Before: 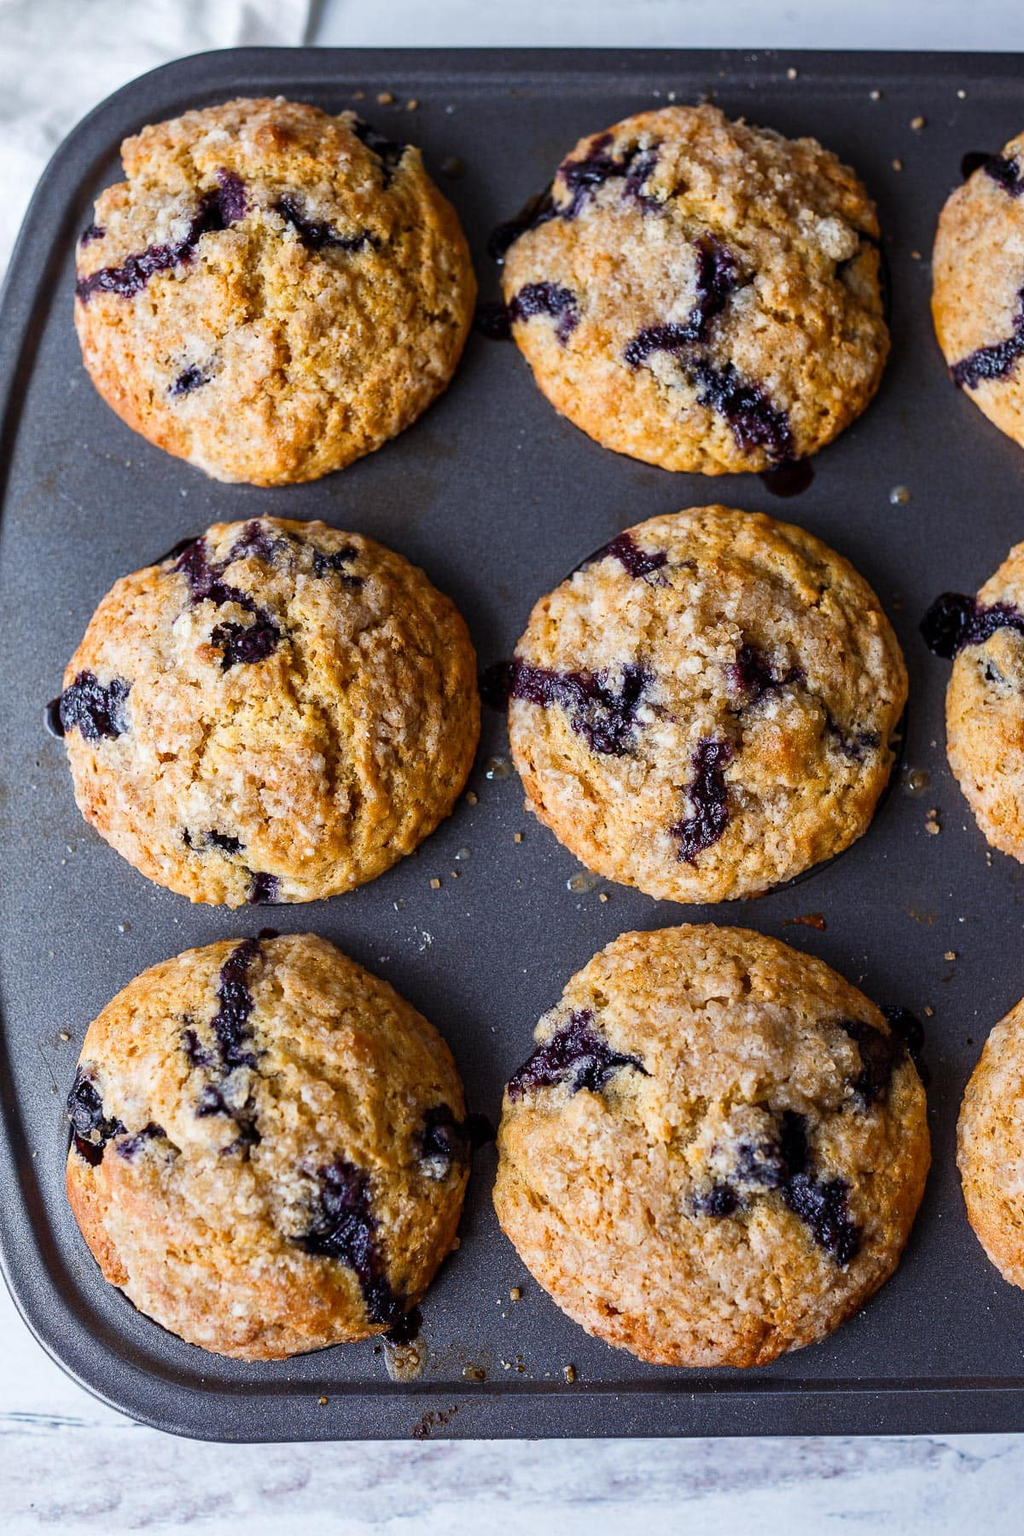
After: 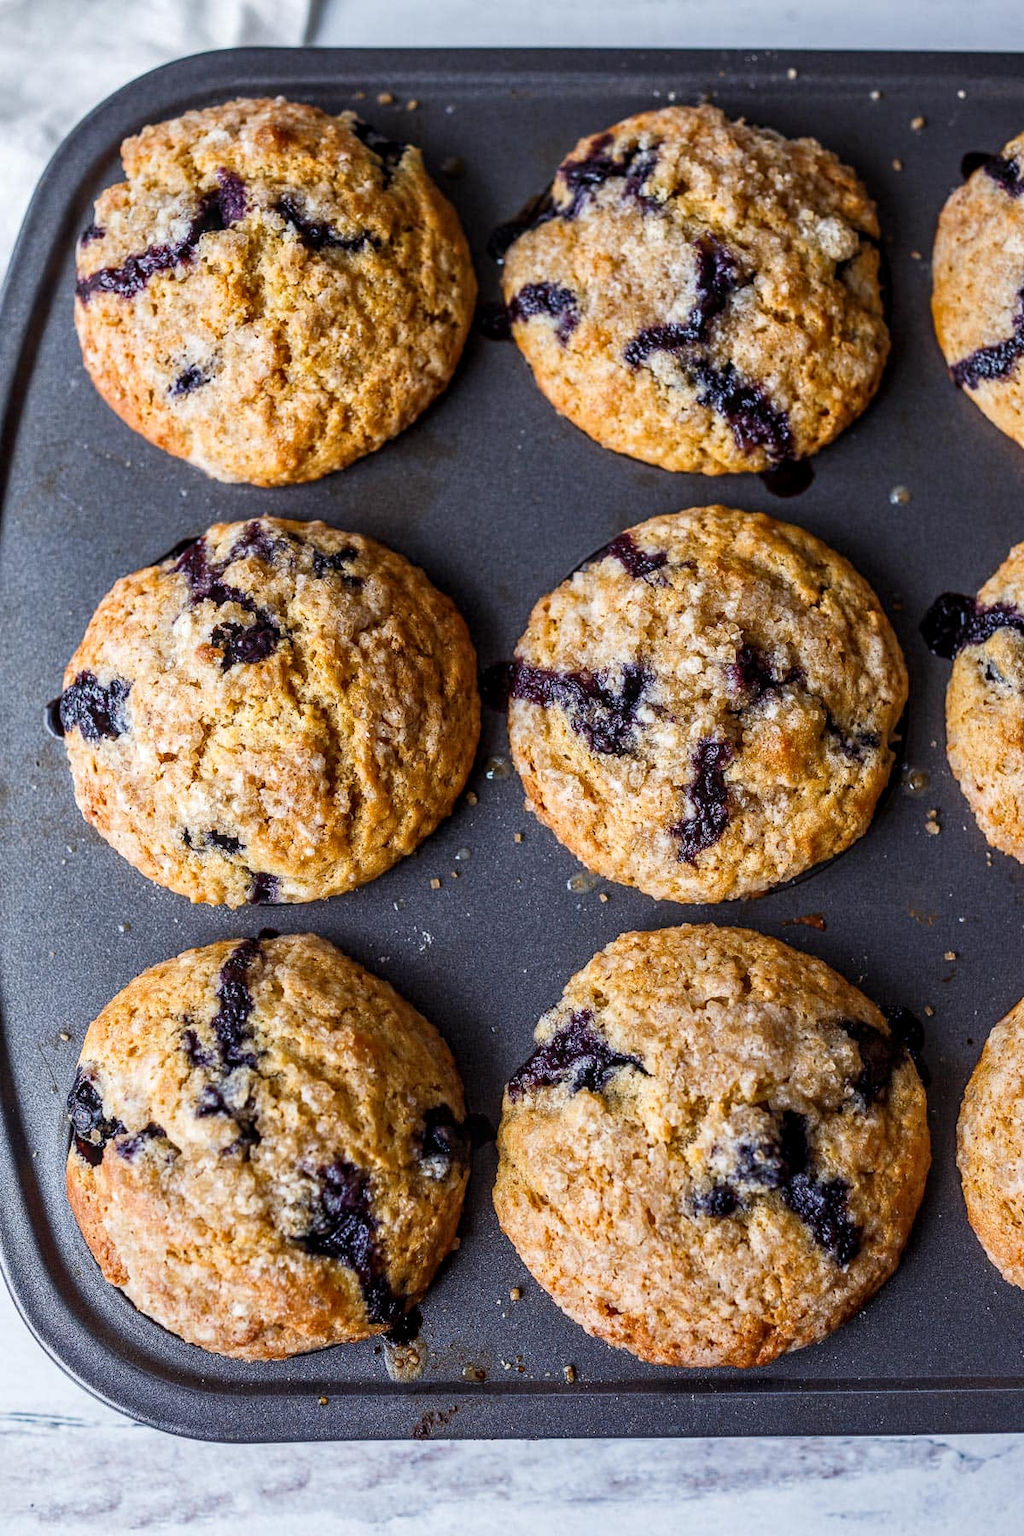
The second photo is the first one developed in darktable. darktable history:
local contrast: on, module defaults
tone equalizer: smoothing diameter 24.82%, edges refinement/feathering 6.28, preserve details guided filter
